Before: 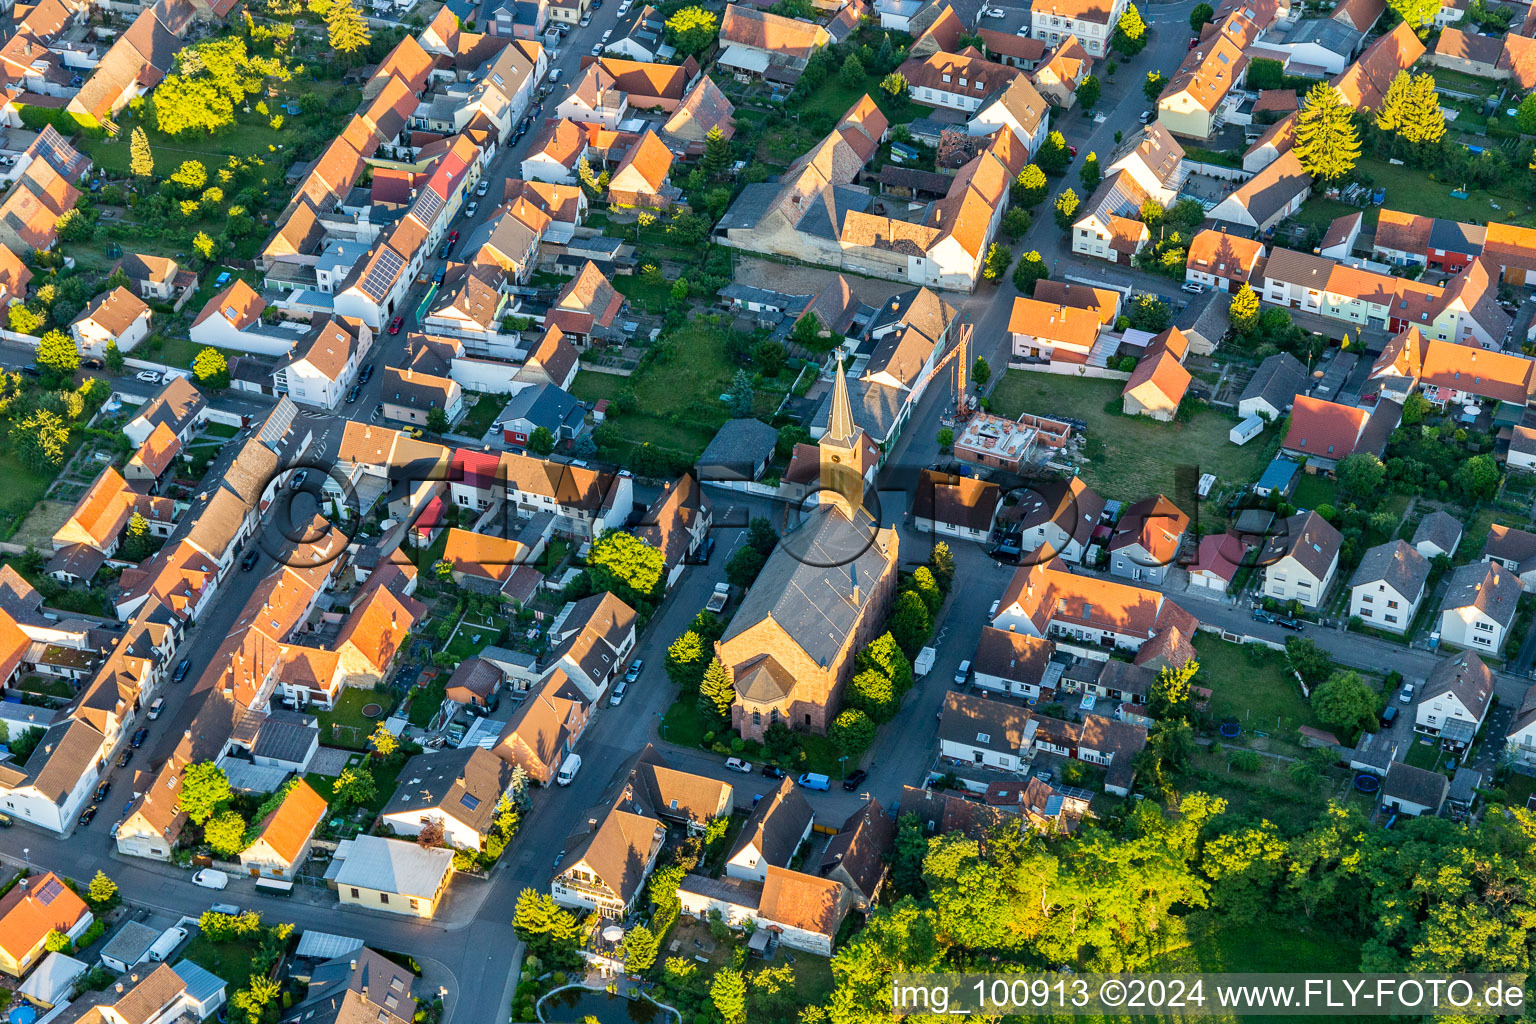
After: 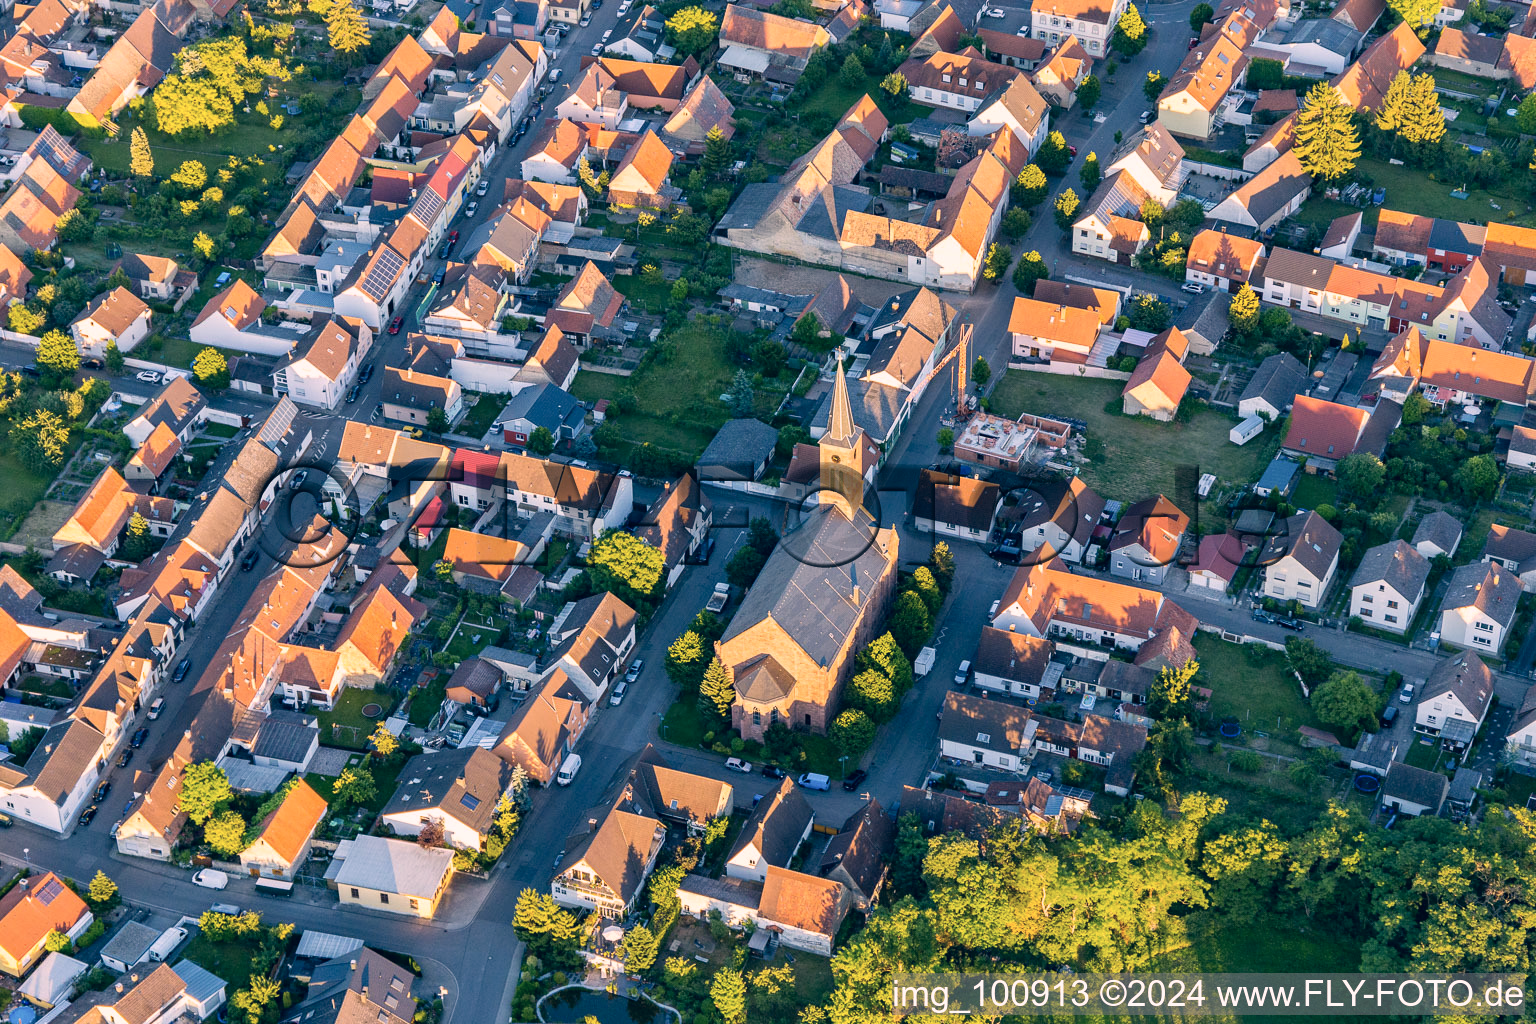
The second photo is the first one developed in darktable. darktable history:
color correction: highlights a* 14.46, highlights b* 6.14, shadows a* -5.87, shadows b* -15.75, saturation 0.836
